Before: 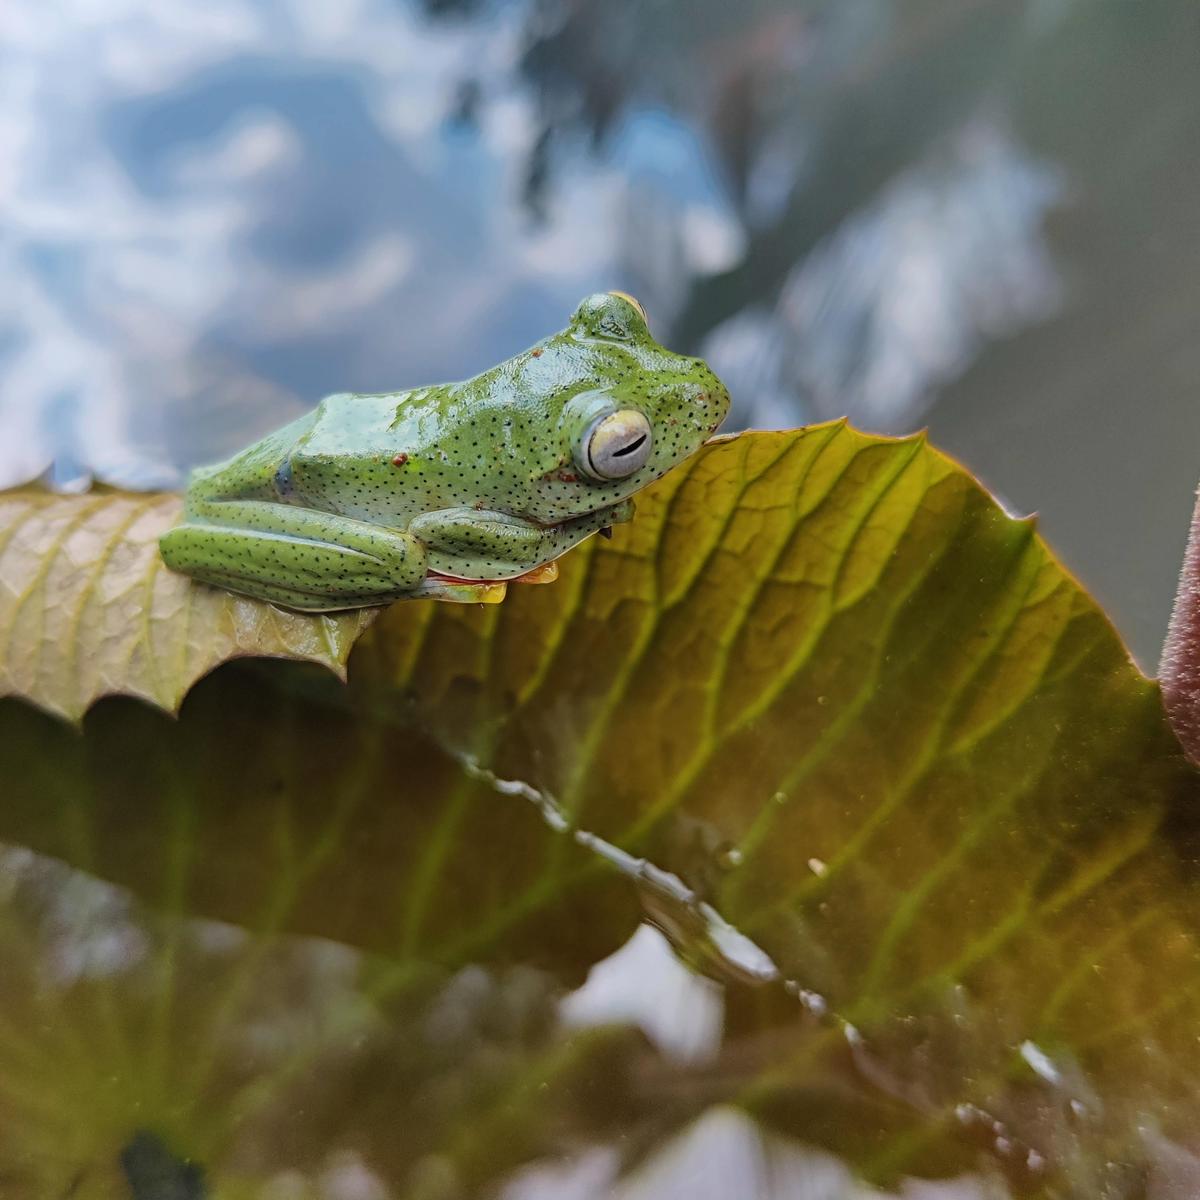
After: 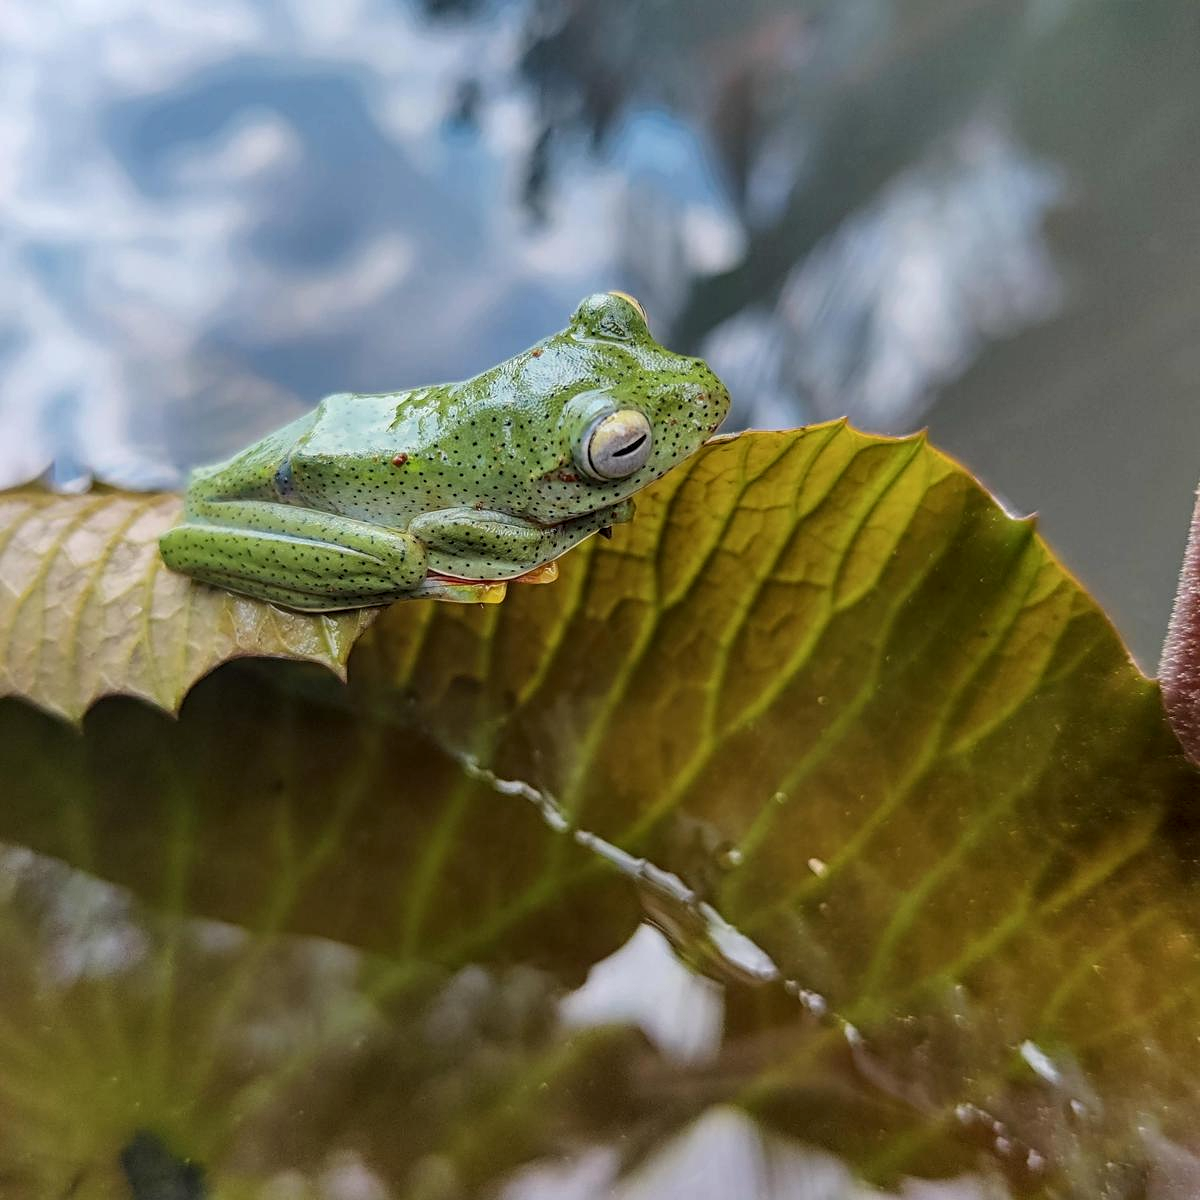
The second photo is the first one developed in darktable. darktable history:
sharpen: amount 0.205
local contrast: on, module defaults
